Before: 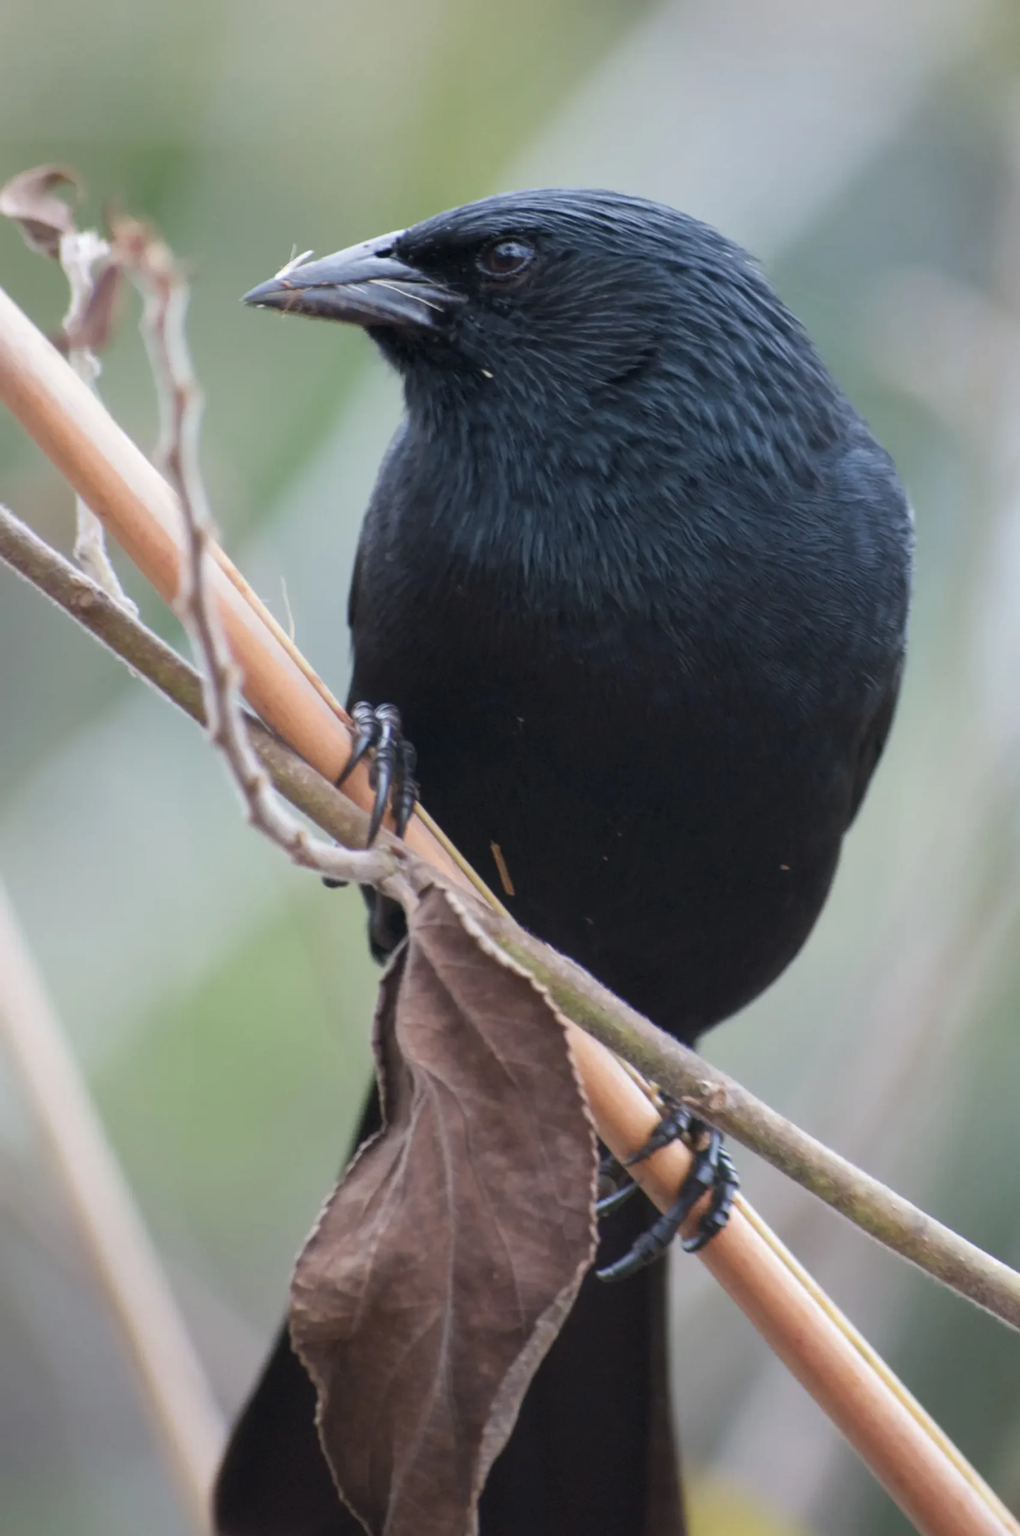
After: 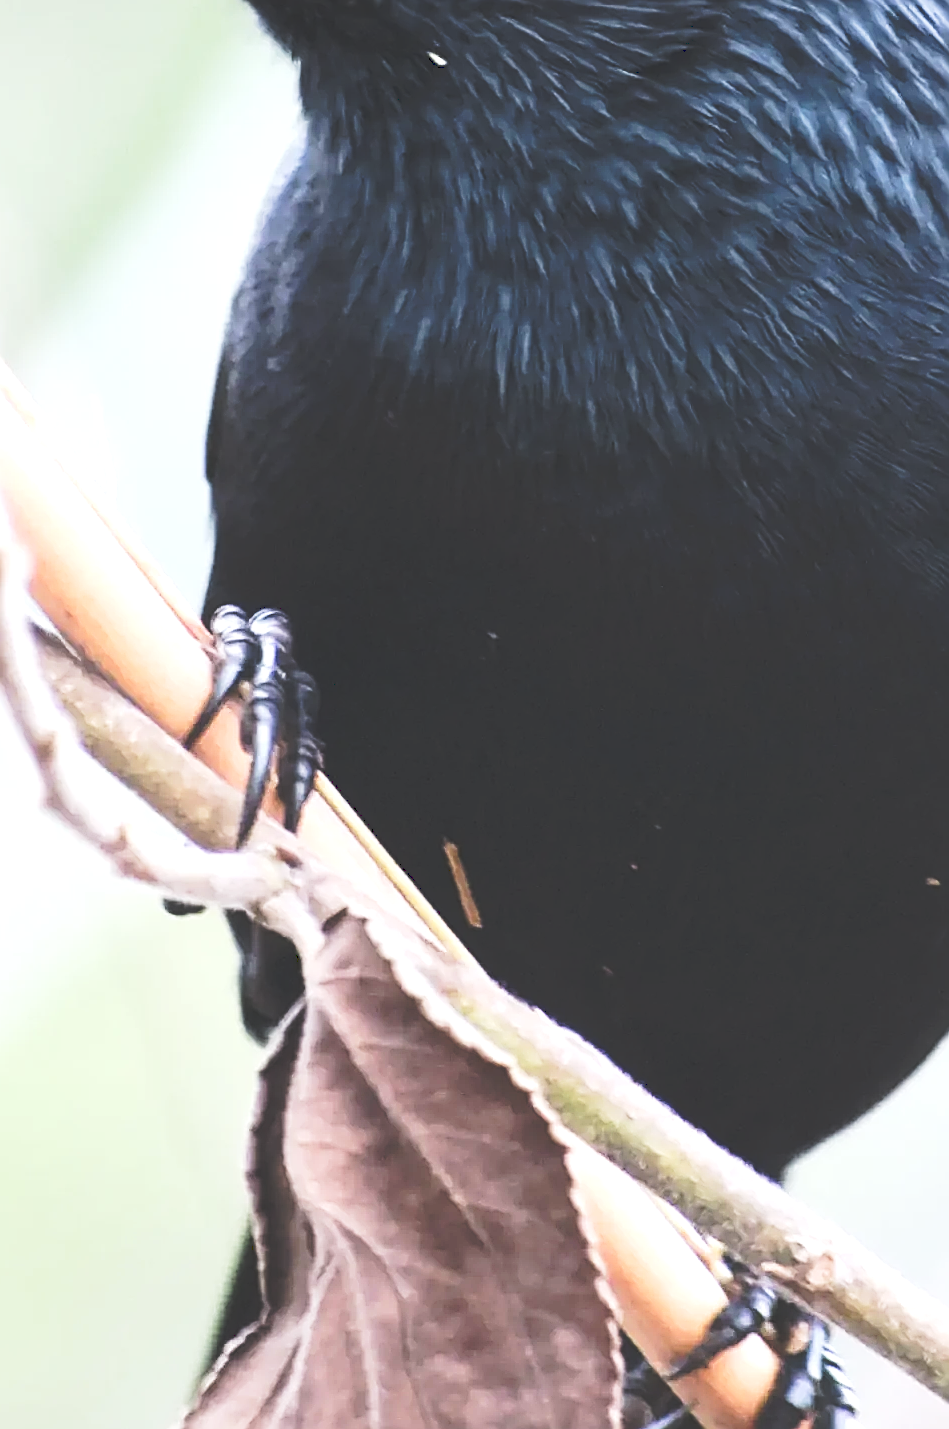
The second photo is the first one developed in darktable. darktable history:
crop and rotate: left 22.13%, top 22.054%, right 22.026%, bottom 22.102%
tone curve: curves: ch0 [(0, 0) (0.003, 0.203) (0.011, 0.203) (0.025, 0.21) (0.044, 0.22) (0.069, 0.231) (0.1, 0.243) (0.136, 0.255) (0.177, 0.277) (0.224, 0.305) (0.277, 0.346) (0.335, 0.412) (0.399, 0.492) (0.468, 0.571) (0.543, 0.658) (0.623, 0.75) (0.709, 0.837) (0.801, 0.905) (0.898, 0.955) (1, 1)], preserve colors none
white balance: red 1.004, blue 1.024
tone equalizer: -8 EV -0.75 EV, -7 EV -0.7 EV, -6 EV -0.6 EV, -5 EV -0.4 EV, -3 EV 0.4 EV, -2 EV 0.6 EV, -1 EV 0.7 EV, +0 EV 0.75 EV, edges refinement/feathering 500, mask exposure compensation -1.57 EV, preserve details no
exposure: black level correction 0.001, exposure 0.5 EV, compensate exposure bias true, compensate highlight preservation false
sharpen: radius 1.685, amount 1.294
